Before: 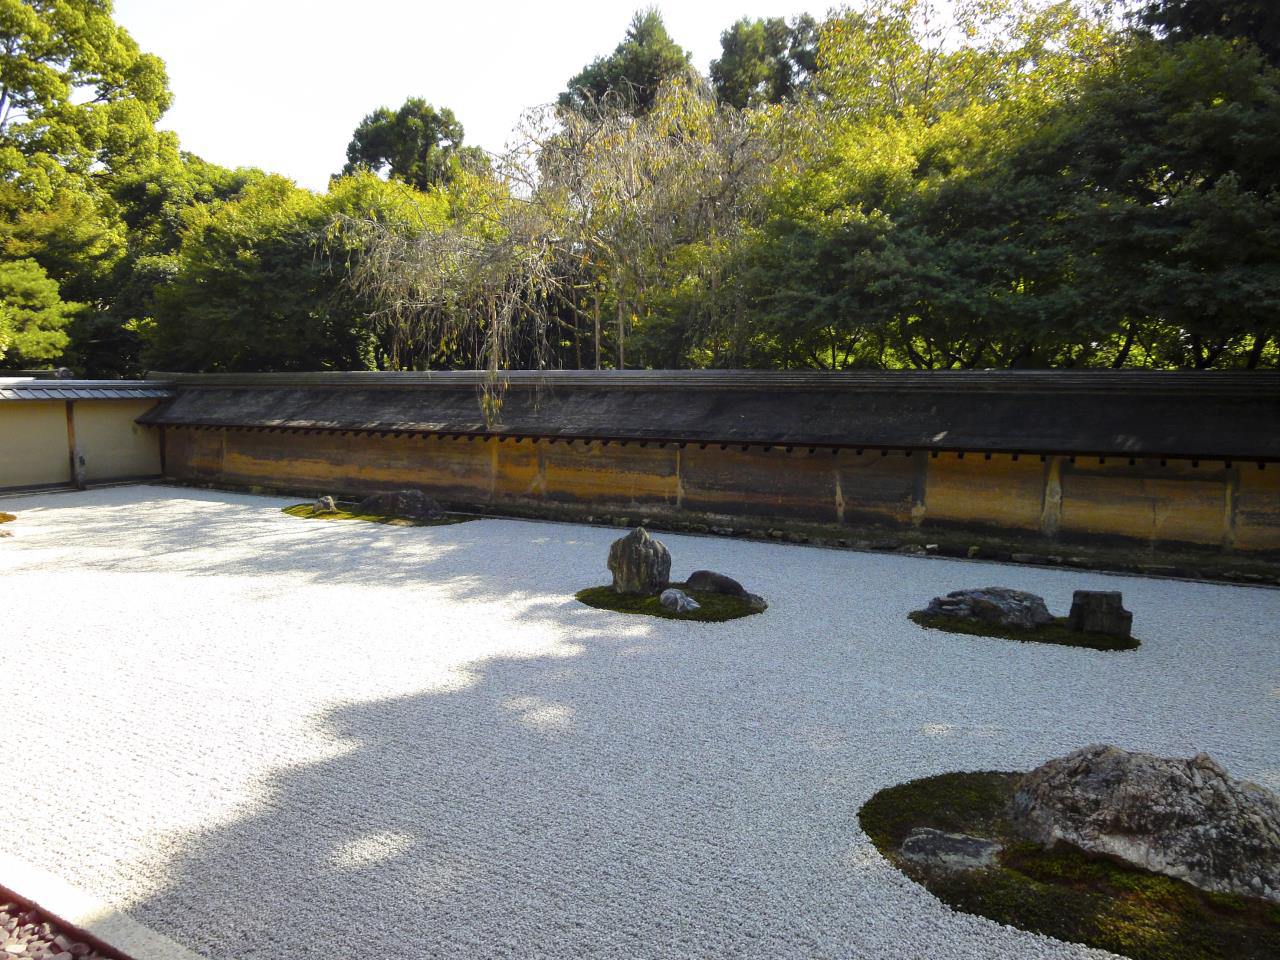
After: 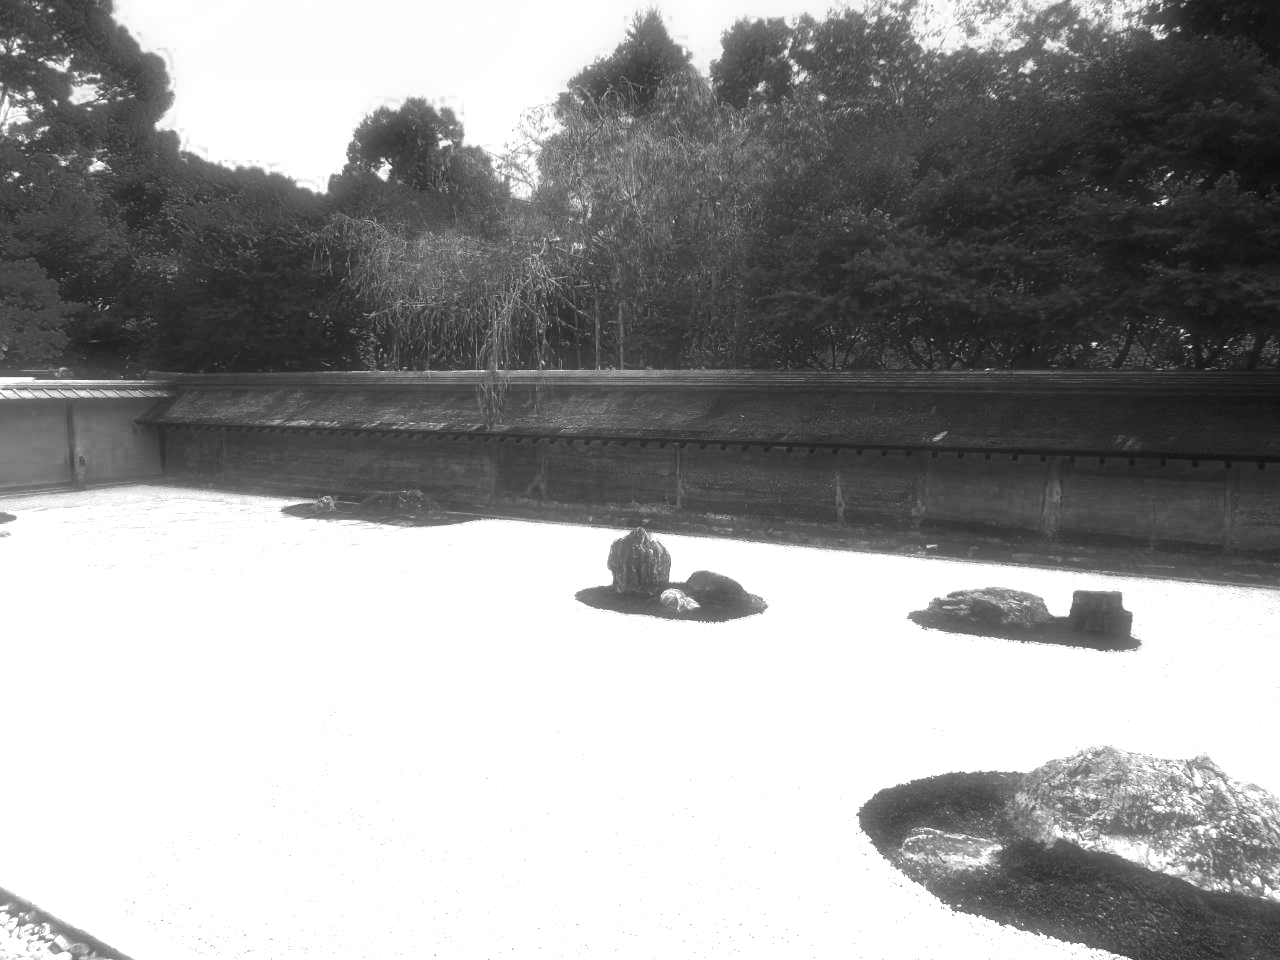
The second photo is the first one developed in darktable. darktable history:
soften: size 60.24%, saturation 65.46%, brightness 0.506 EV, mix 25.7%
graduated density: density -3.9 EV
color zones: curves: ch0 [(0.287, 0.048) (0.493, 0.484) (0.737, 0.816)]; ch1 [(0, 0) (0.143, 0) (0.286, 0) (0.429, 0) (0.571, 0) (0.714, 0) (0.857, 0)]
